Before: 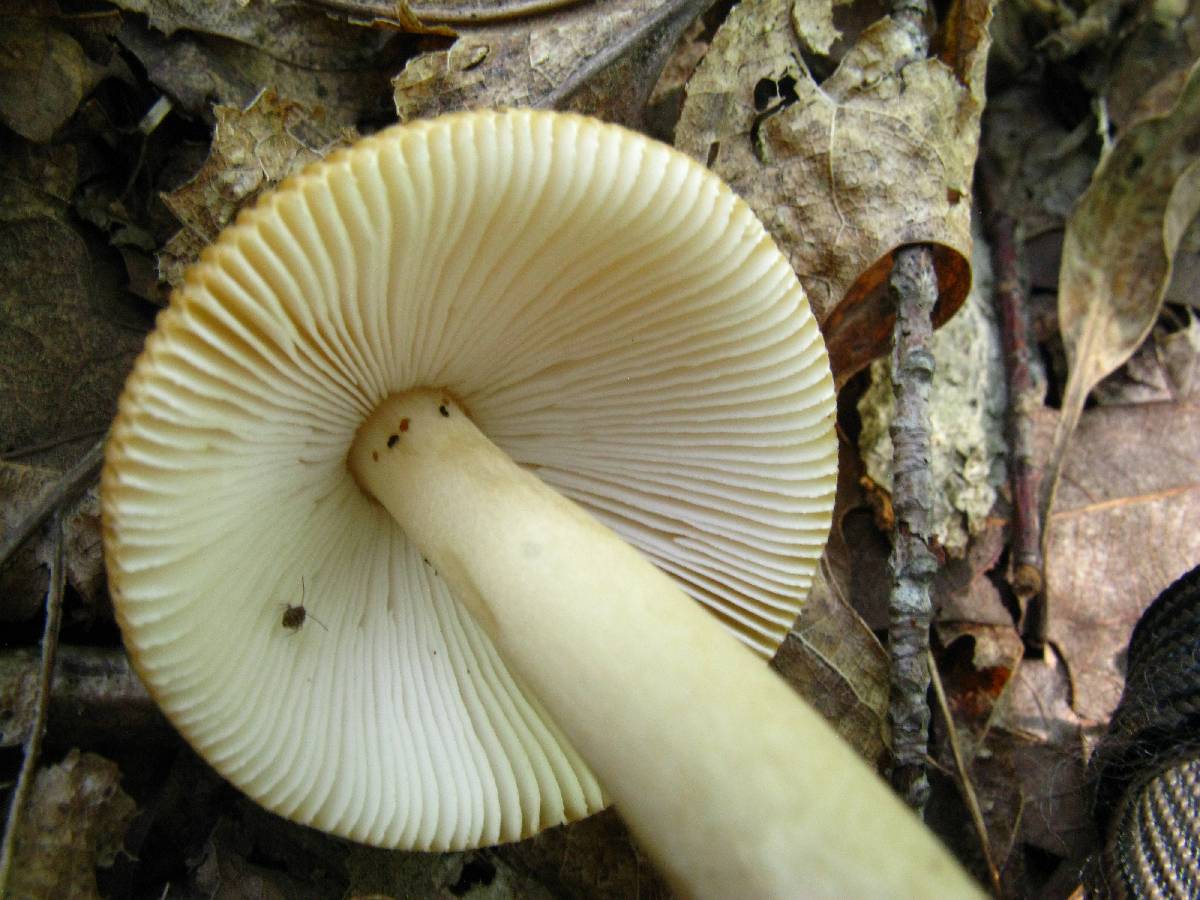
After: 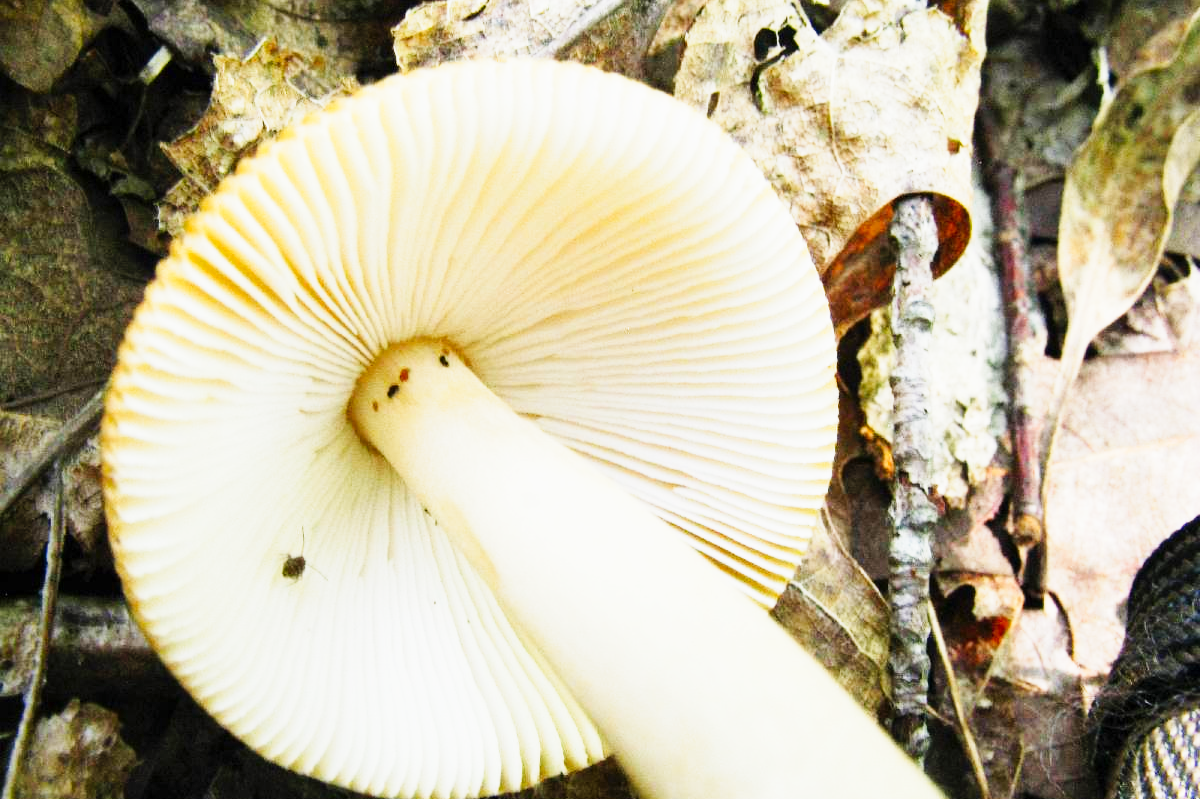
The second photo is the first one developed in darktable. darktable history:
crop and rotate: top 5.609%, bottom 5.609%
tone curve: curves: ch0 [(0, 0) (0.003, 0.003) (0.011, 0.012) (0.025, 0.027) (0.044, 0.048) (0.069, 0.074) (0.1, 0.117) (0.136, 0.177) (0.177, 0.246) (0.224, 0.324) (0.277, 0.422) (0.335, 0.531) (0.399, 0.633) (0.468, 0.733) (0.543, 0.824) (0.623, 0.895) (0.709, 0.938) (0.801, 0.961) (0.898, 0.98) (1, 1)], preserve colors none
base curve: curves: ch0 [(0, 0) (0.088, 0.125) (0.176, 0.251) (0.354, 0.501) (0.613, 0.749) (1, 0.877)], preserve colors none
